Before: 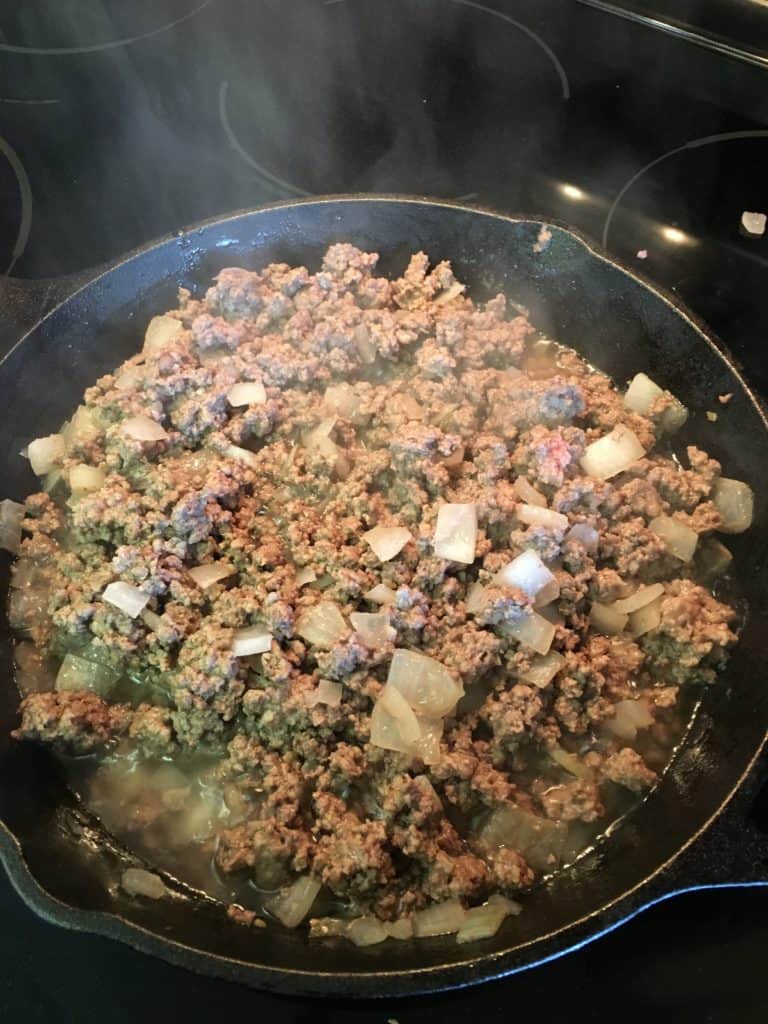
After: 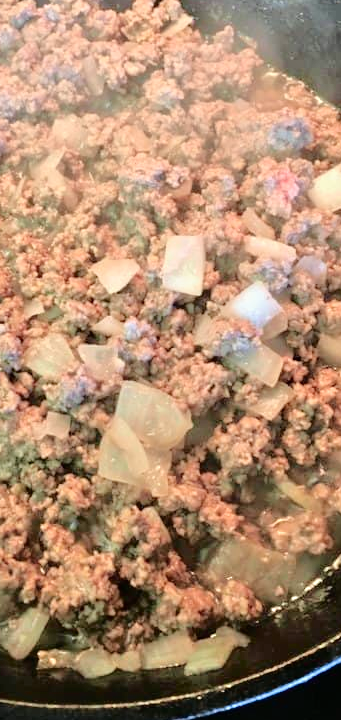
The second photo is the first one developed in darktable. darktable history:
crop: left 35.432%, top 26.233%, right 20.145%, bottom 3.432%
tone equalizer: -7 EV 0.15 EV, -6 EV 0.6 EV, -5 EV 1.15 EV, -4 EV 1.33 EV, -3 EV 1.15 EV, -2 EV 0.6 EV, -1 EV 0.15 EV, mask exposure compensation -0.5 EV
local contrast: mode bilateral grid, contrast 100, coarseness 100, detail 94%, midtone range 0.2
tone curve: curves: ch0 [(0, 0) (0.105, 0.068) (0.181, 0.14) (0.28, 0.259) (0.384, 0.404) (0.485, 0.531) (0.638, 0.681) (0.87, 0.883) (1, 0.977)]; ch1 [(0, 0) (0.161, 0.092) (0.35, 0.33) (0.379, 0.401) (0.456, 0.469) (0.501, 0.499) (0.516, 0.524) (0.562, 0.569) (0.635, 0.646) (1, 1)]; ch2 [(0, 0) (0.371, 0.362) (0.437, 0.437) (0.5, 0.5) (0.53, 0.524) (0.56, 0.561) (0.622, 0.606) (1, 1)], color space Lab, independent channels, preserve colors none
